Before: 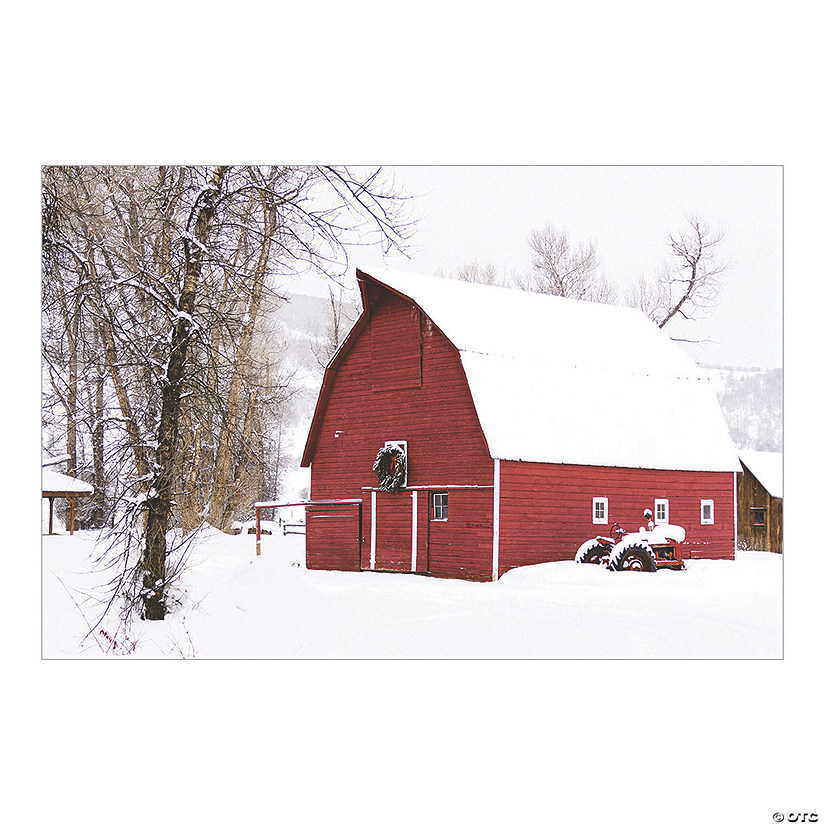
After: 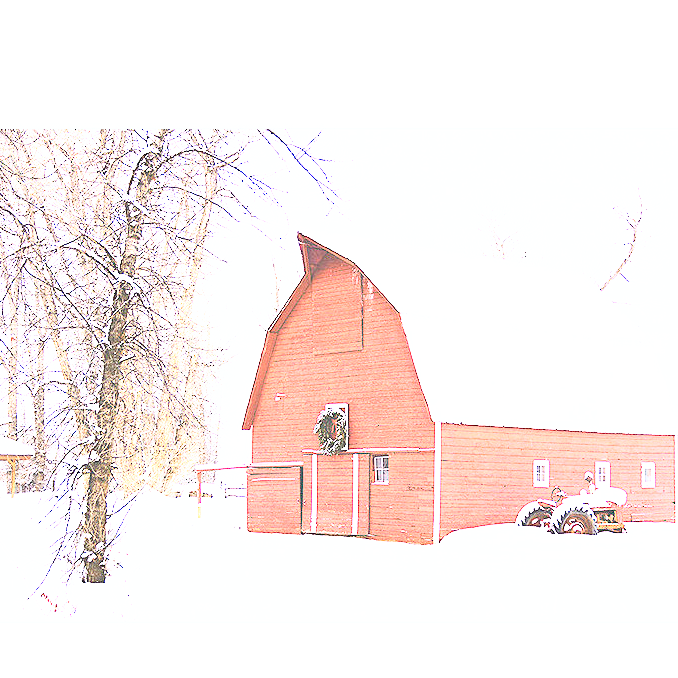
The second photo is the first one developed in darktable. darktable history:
tone curve: curves: ch0 [(0, 0.023) (0.087, 0.065) (0.184, 0.168) (0.45, 0.54) (0.57, 0.683) (0.722, 0.825) (0.877, 0.948) (1, 1)]; ch1 [(0, 0) (0.388, 0.369) (0.44, 0.44) (0.489, 0.481) (0.534, 0.551) (0.657, 0.659) (1, 1)]; ch2 [(0, 0) (0.353, 0.317) (0.408, 0.427) (0.472, 0.46) (0.5, 0.496) (0.537, 0.539) (0.576, 0.592) (0.625, 0.631) (1, 1)], color space Lab, independent channels, preserve colors none
tone equalizer: on, module defaults
crop and rotate: left 7.196%, top 4.574%, right 10.605%, bottom 13.178%
base curve: curves: ch0 [(0, 0.003) (0.001, 0.002) (0.006, 0.004) (0.02, 0.022) (0.048, 0.086) (0.094, 0.234) (0.162, 0.431) (0.258, 0.629) (0.385, 0.8) (0.548, 0.918) (0.751, 0.988) (1, 1)], preserve colors none
exposure: exposure 1.223 EV, compensate highlight preservation false
